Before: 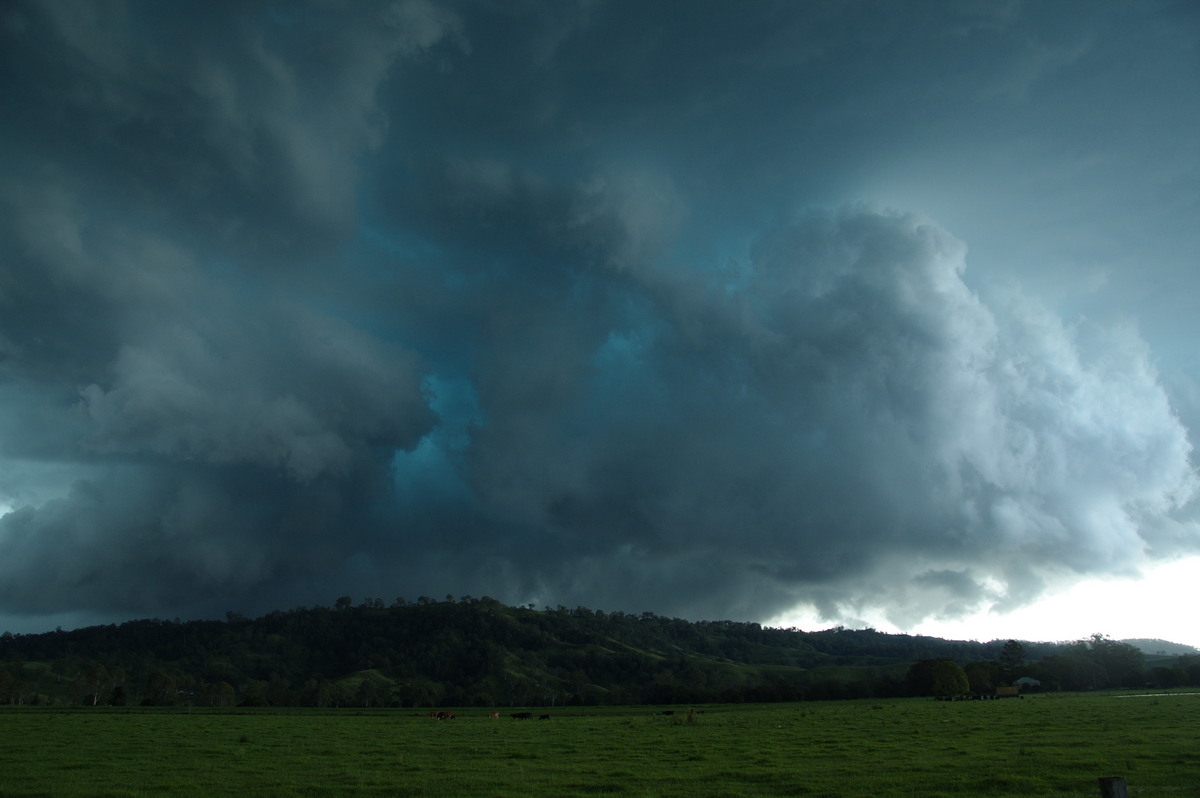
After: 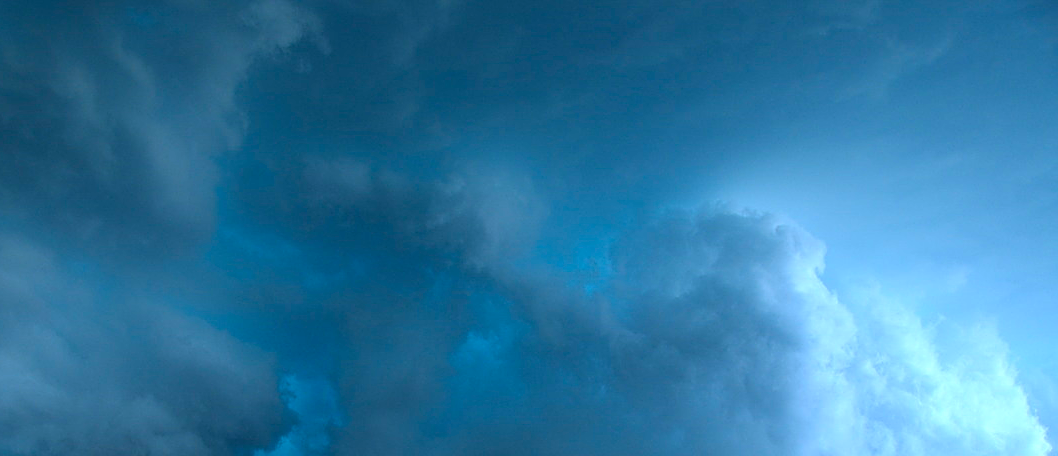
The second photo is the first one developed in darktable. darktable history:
exposure: exposure 0.574 EV, compensate highlight preservation false
sharpen: on, module defaults
color balance rgb: perceptual saturation grading › global saturation 25%, global vibrance 20%
crop and rotate: left 11.812%, bottom 42.776%
white balance: red 0.948, green 1.02, blue 1.176
